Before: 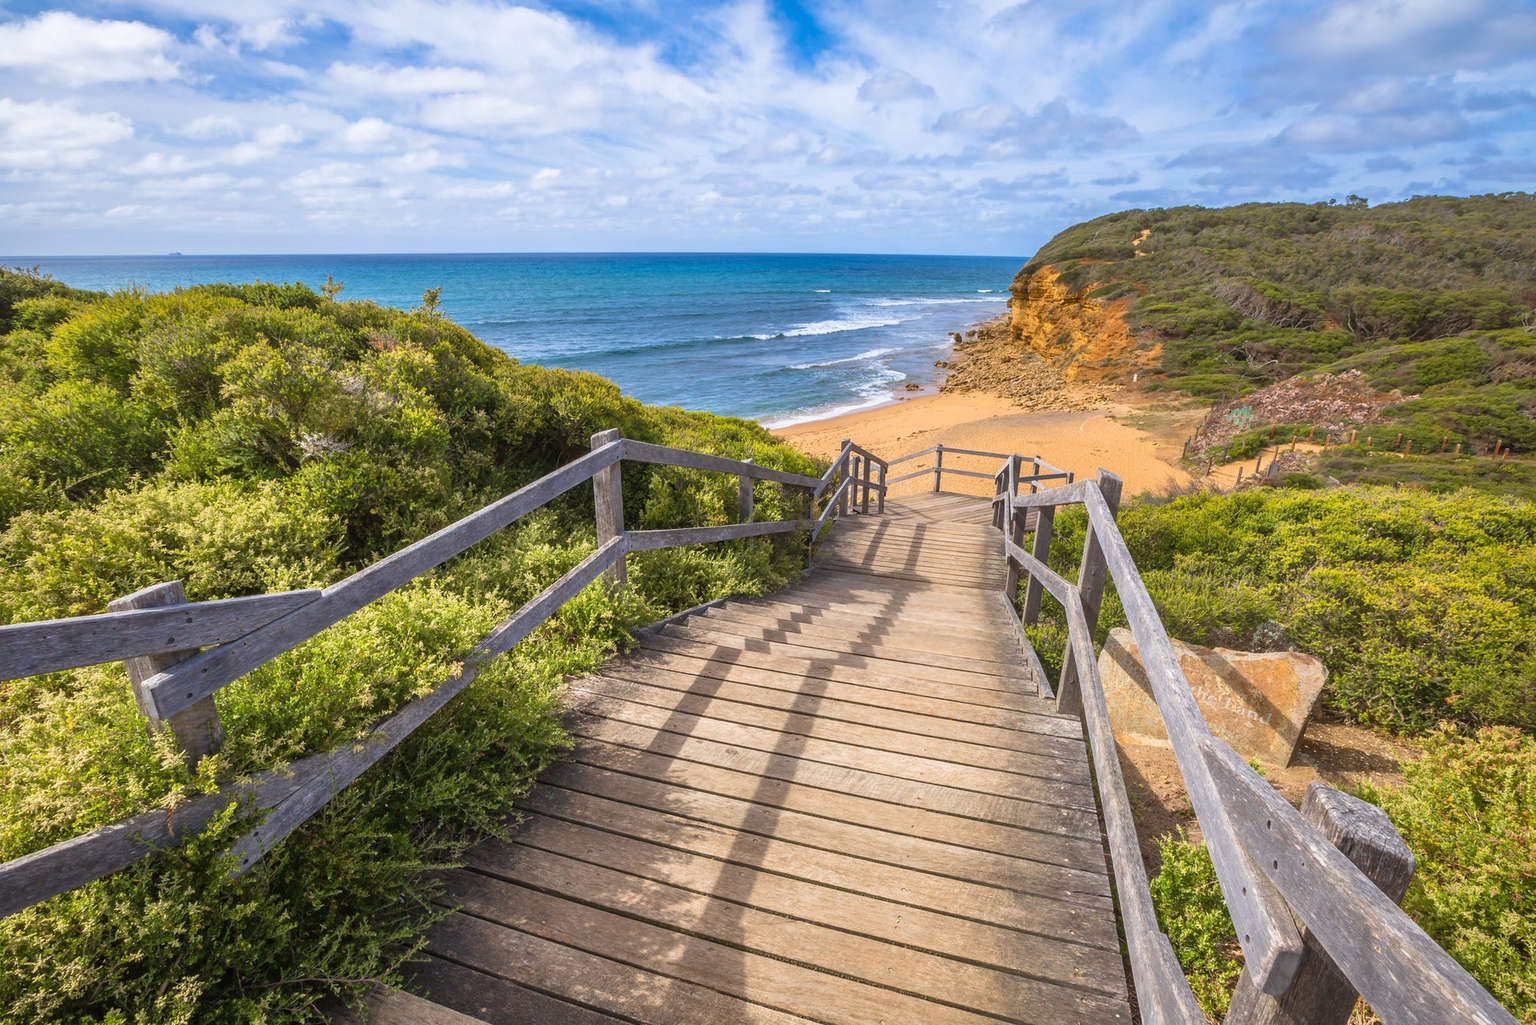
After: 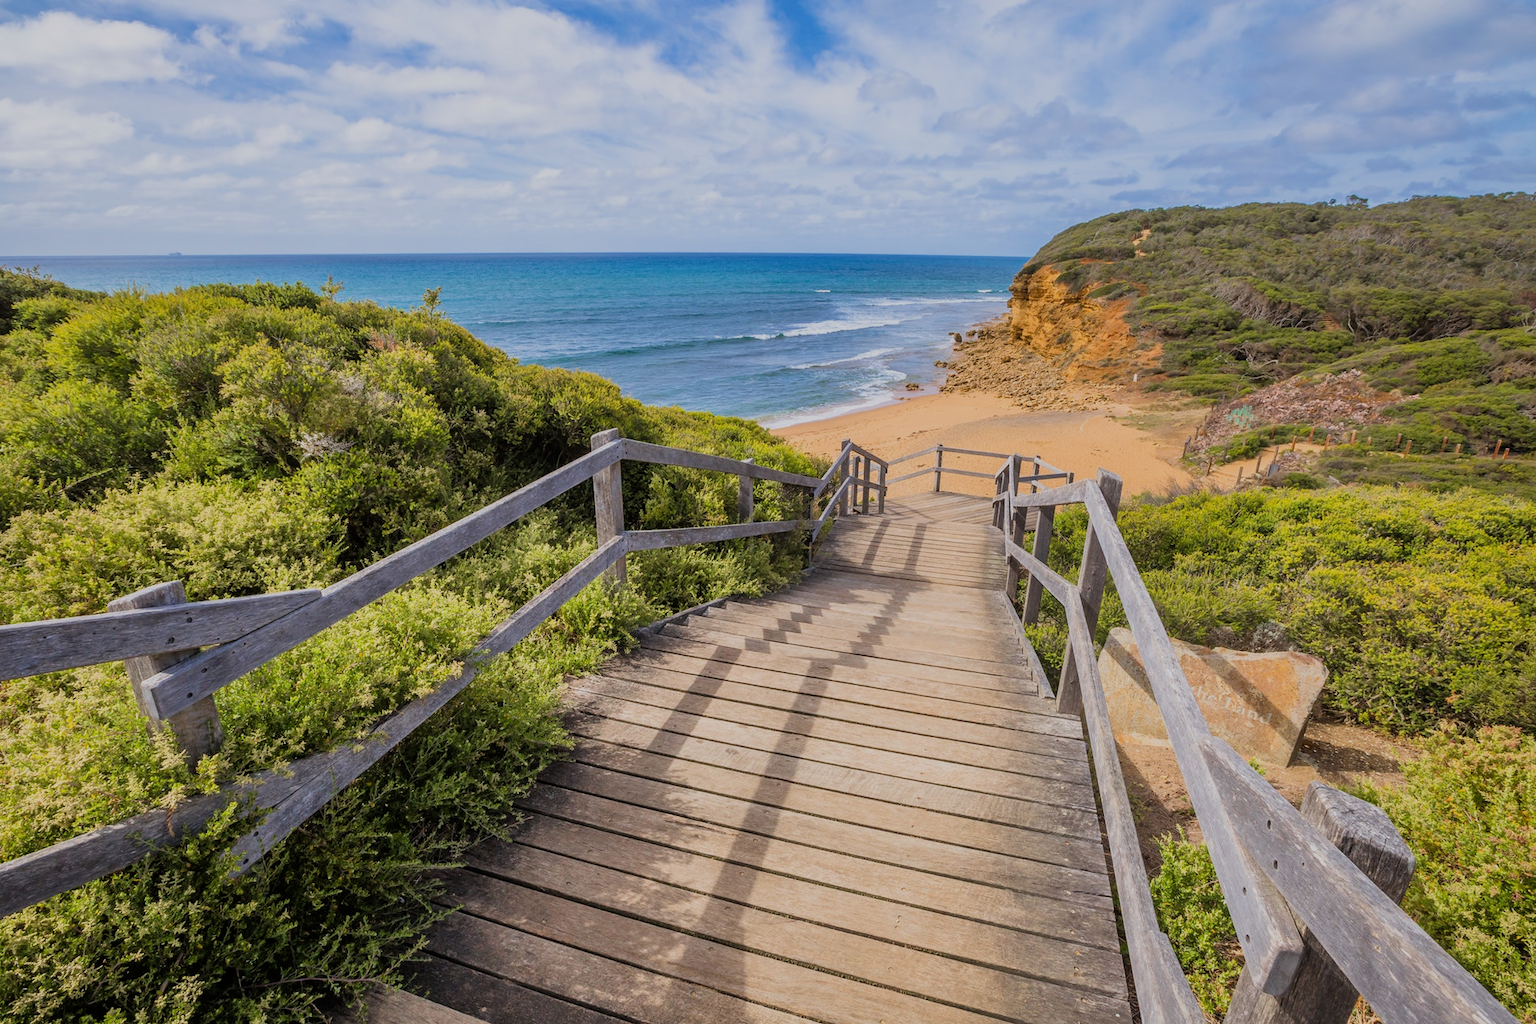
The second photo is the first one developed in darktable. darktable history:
filmic rgb: black relative exposure -7.32 EV, white relative exposure 5.09 EV, hardness 3.2
